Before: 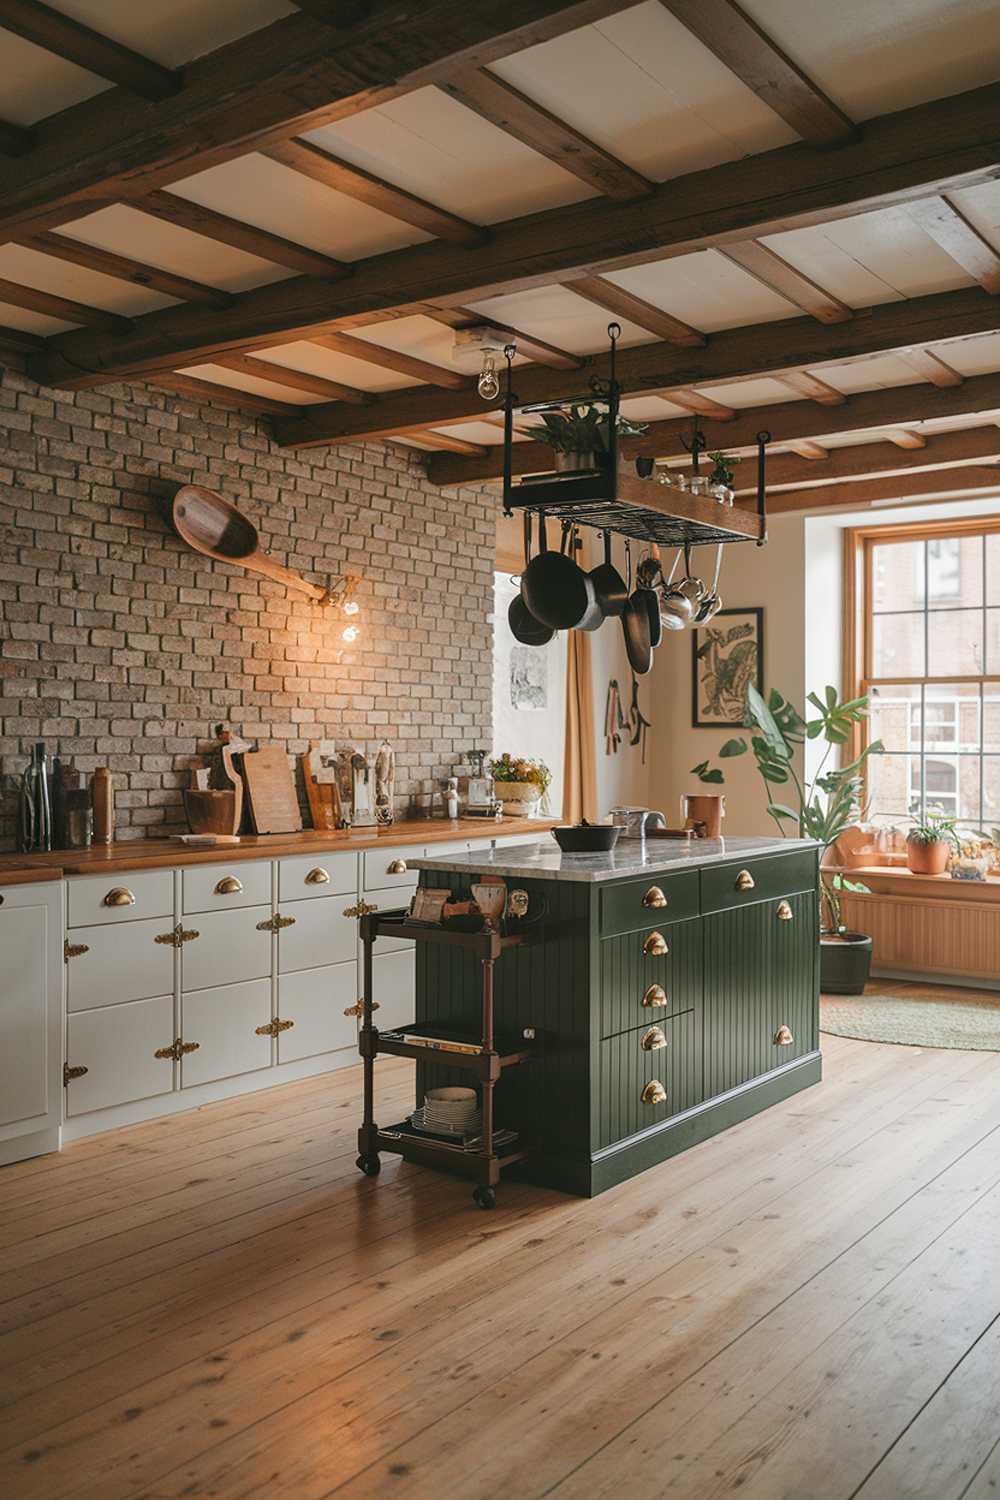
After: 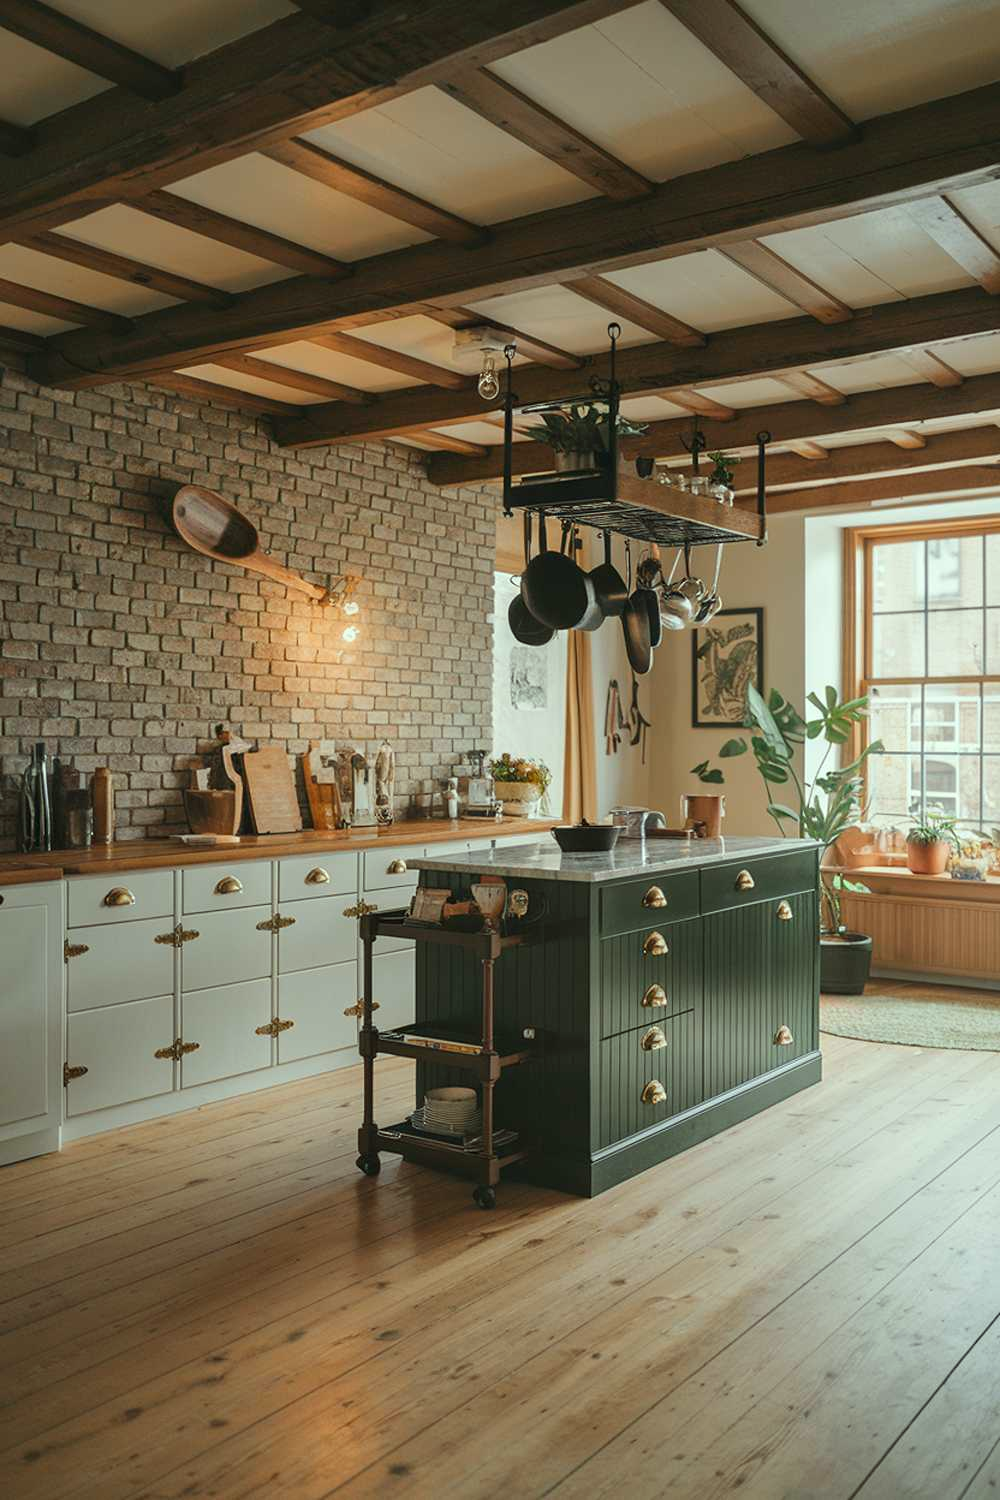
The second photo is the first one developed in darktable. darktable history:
color correction: highlights a* -8.65, highlights b* 3.27
